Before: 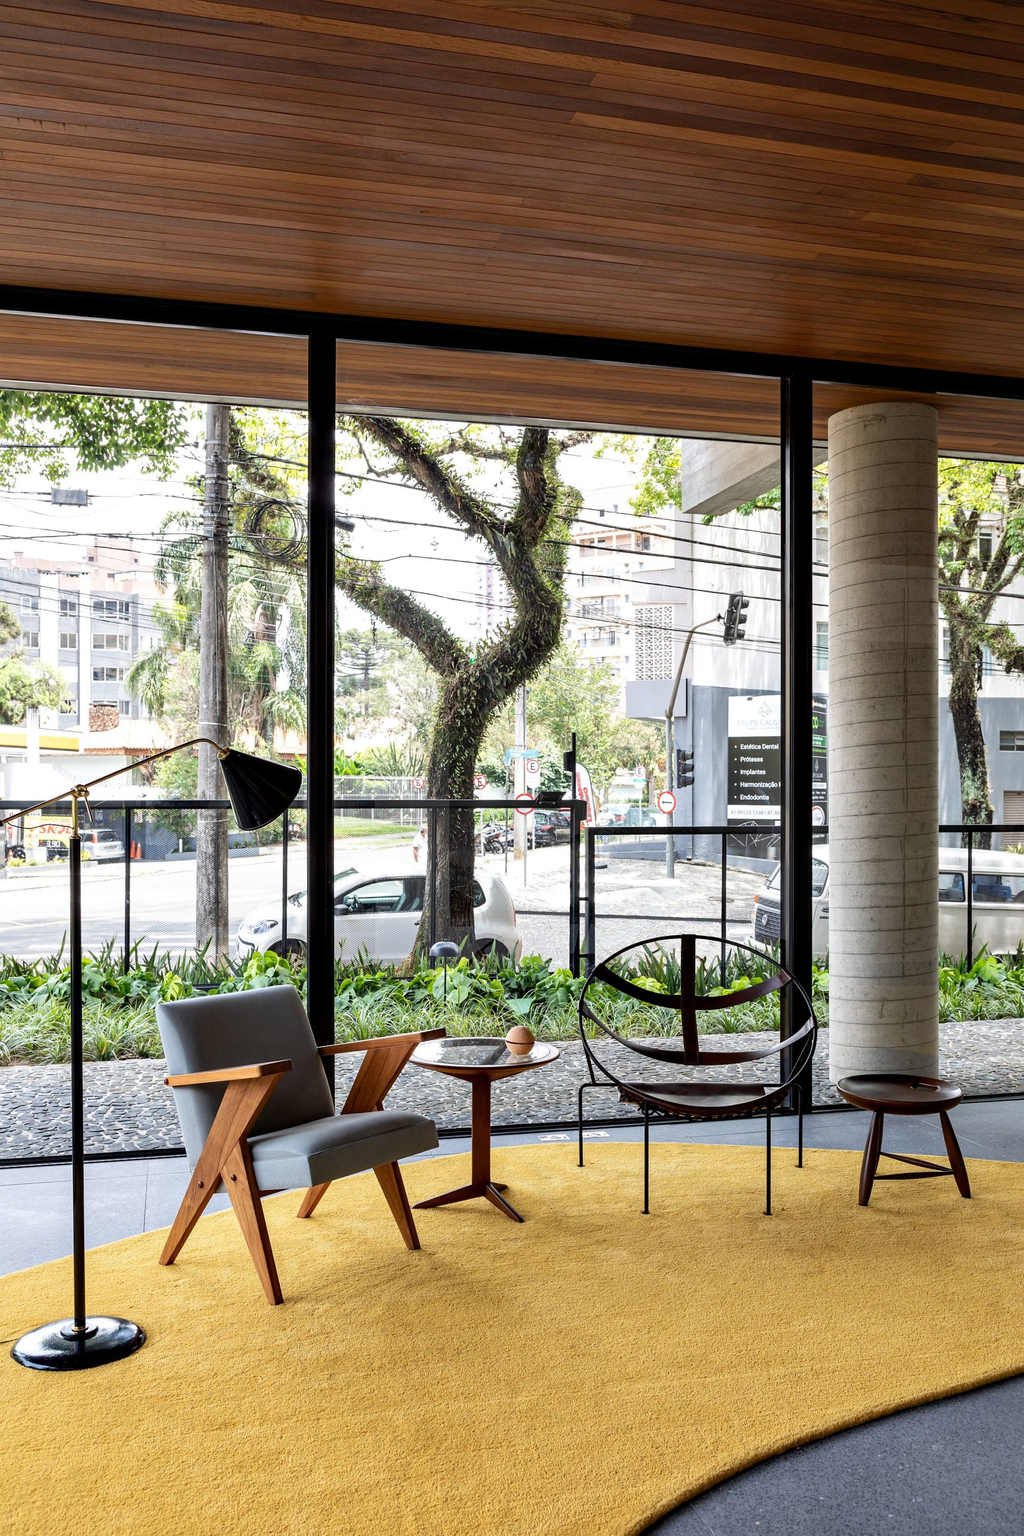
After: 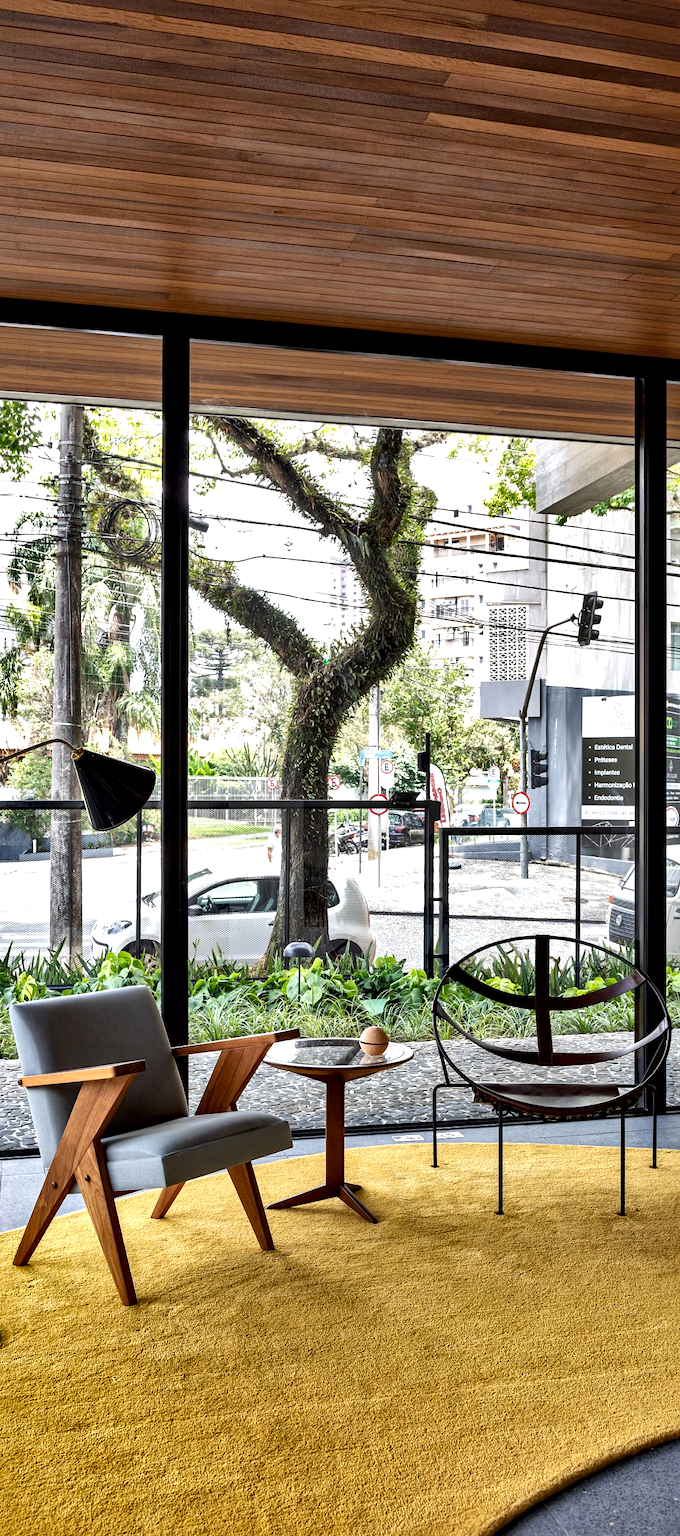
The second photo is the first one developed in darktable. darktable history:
local contrast: mode bilateral grid, contrast 20, coarseness 49, detail 171%, midtone range 0.2
shadows and highlights: radius 108.73, shadows 40.7, highlights -72.68, low approximation 0.01, soften with gaussian
crop and rotate: left 14.325%, right 19.248%
exposure: exposure 0.196 EV, compensate highlight preservation false
